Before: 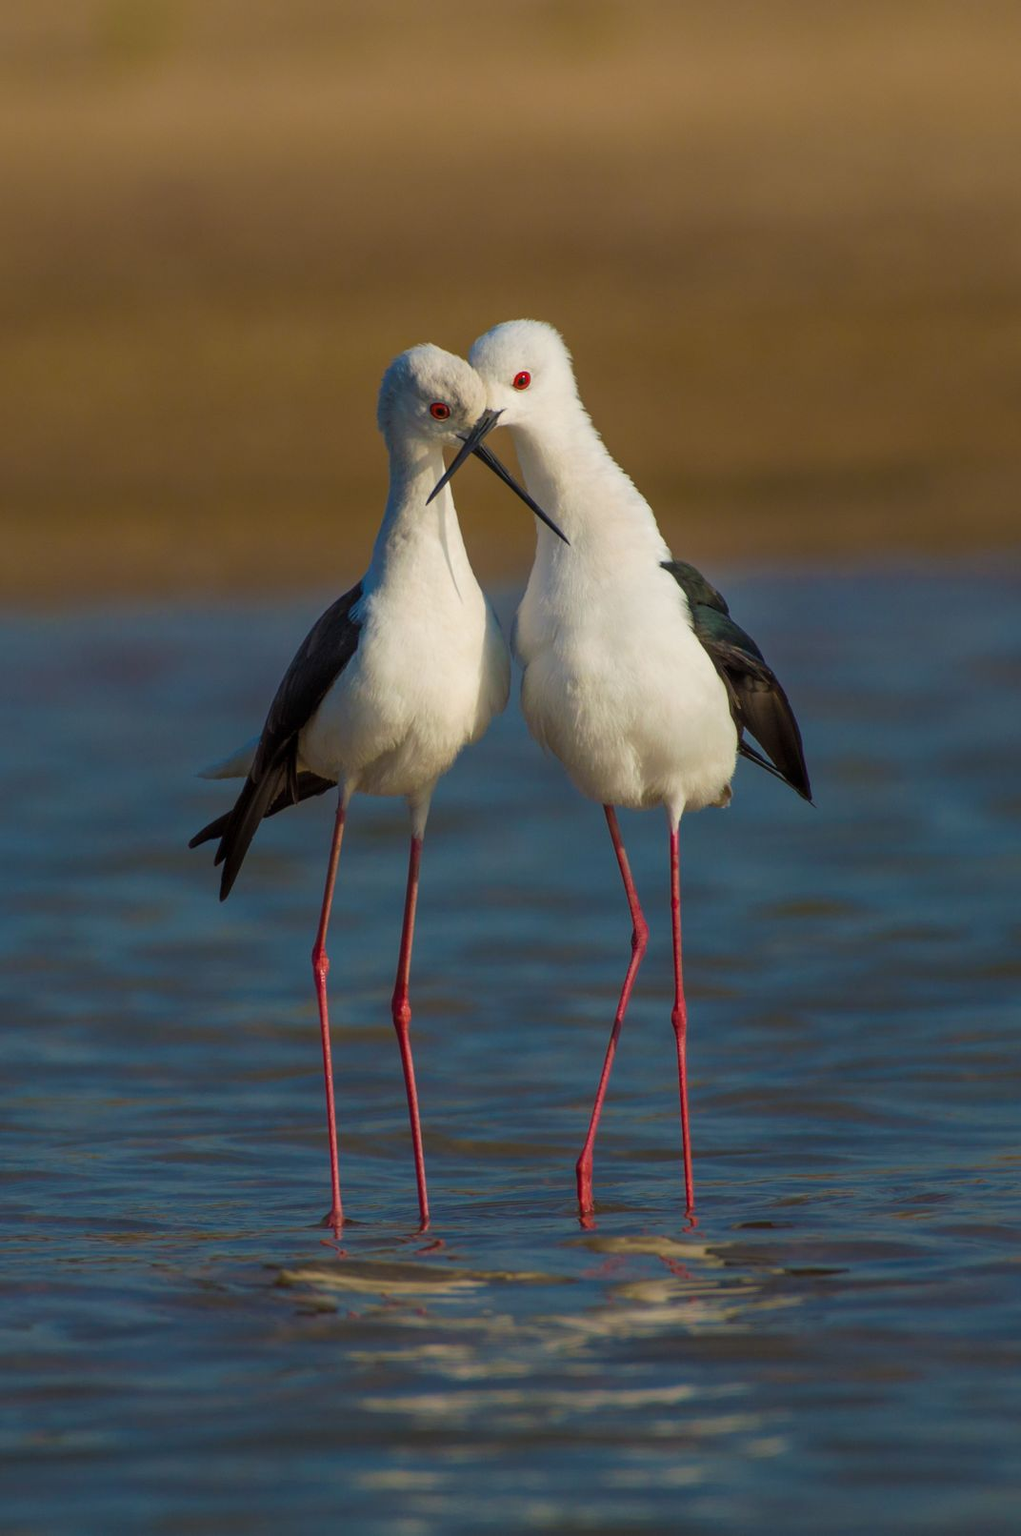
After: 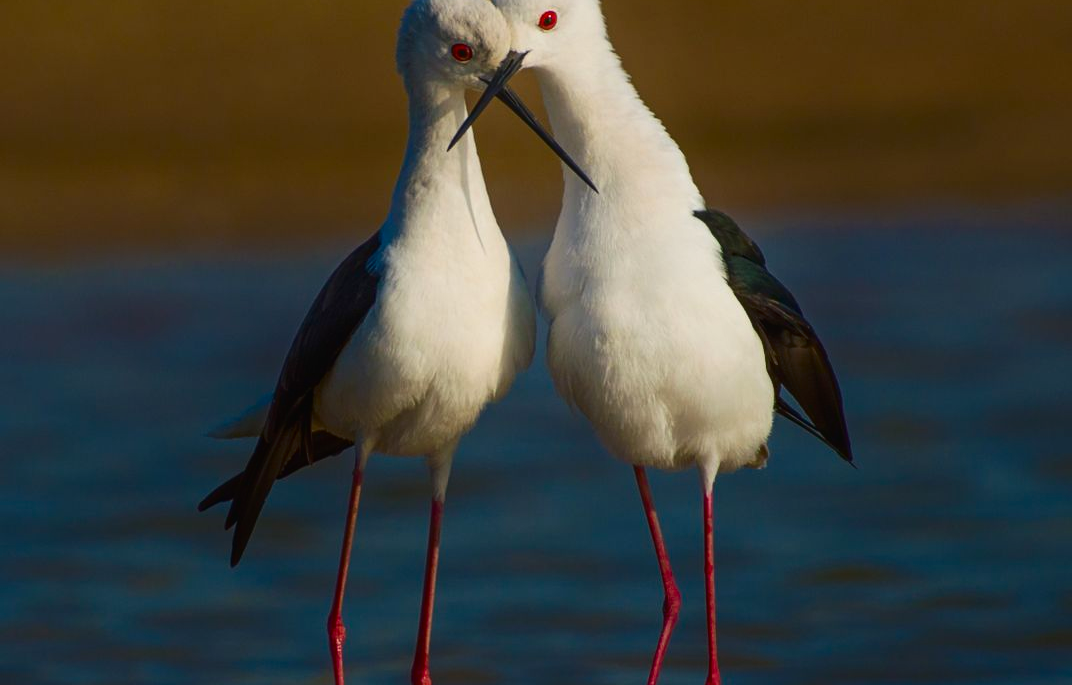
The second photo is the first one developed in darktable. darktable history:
contrast brightness saturation: contrast 0.203, brightness -0.107, saturation 0.096
contrast equalizer: octaves 7, y [[0.439, 0.44, 0.442, 0.457, 0.493, 0.498], [0.5 ×6], [0.5 ×6], [0 ×6], [0 ×6]]
crop and rotate: top 23.541%, bottom 33.96%
